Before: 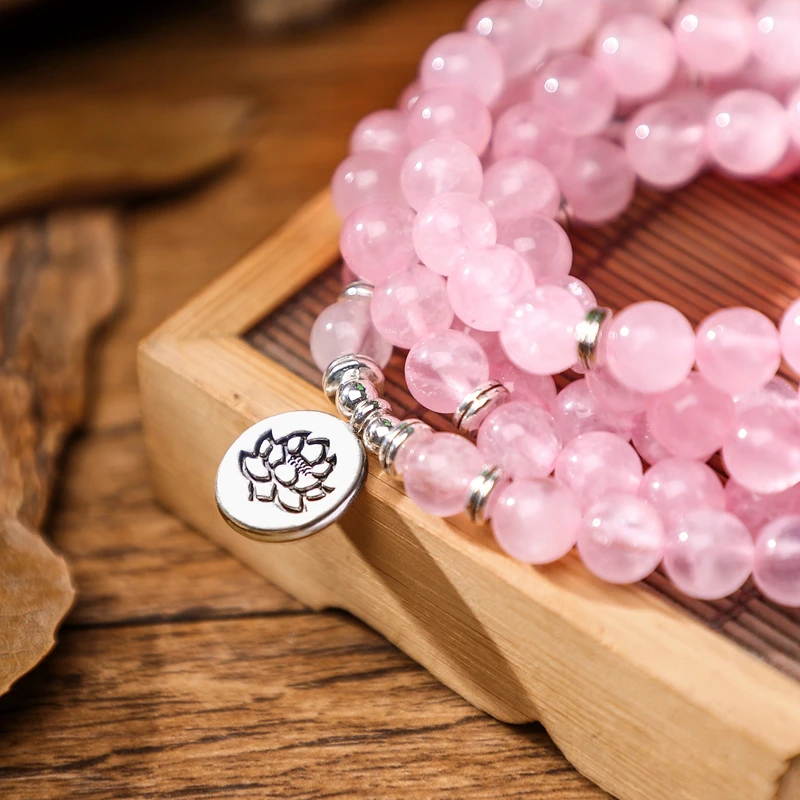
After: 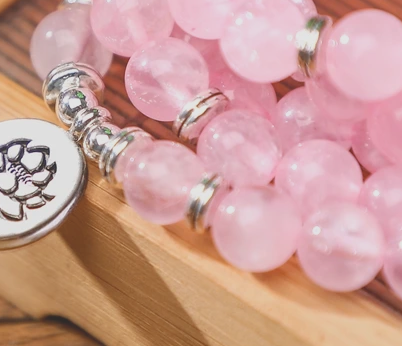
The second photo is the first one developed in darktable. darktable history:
exposure: exposure -0.462 EV, compensate highlight preservation false
bloom: size 40%
white balance: red 1, blue 1
crop: left 35.03%, top 36.625%, right 14.663%, bottom 20.057%
